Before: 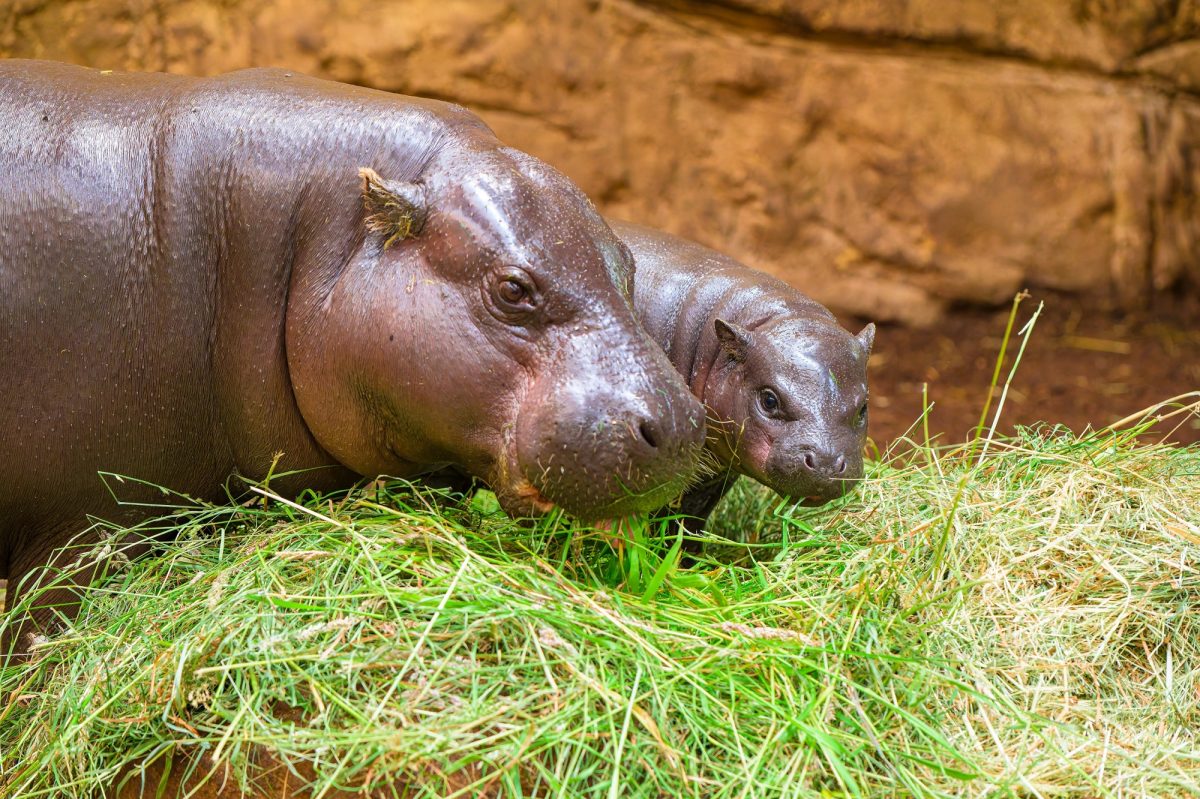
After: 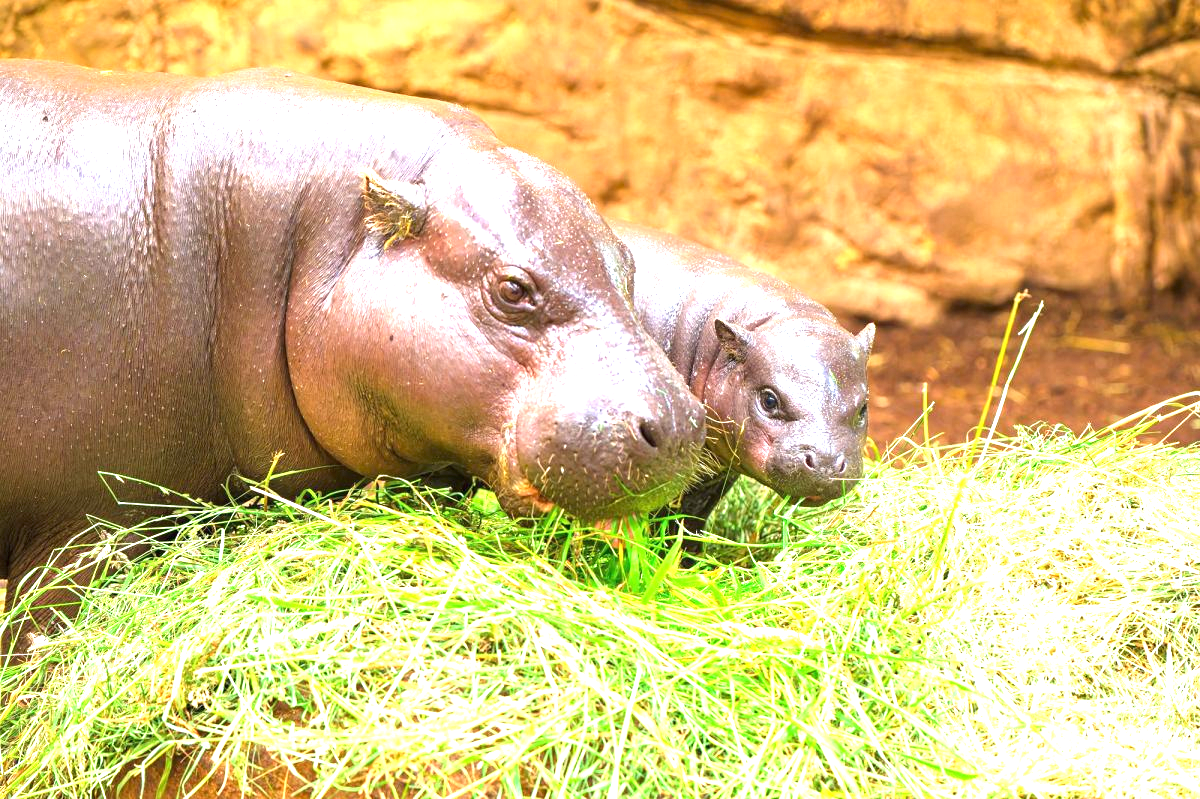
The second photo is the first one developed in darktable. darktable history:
exposure: black level correction 0, exposure 1.634 EV, compensate exposure bias true, compensate highlight preservation false
